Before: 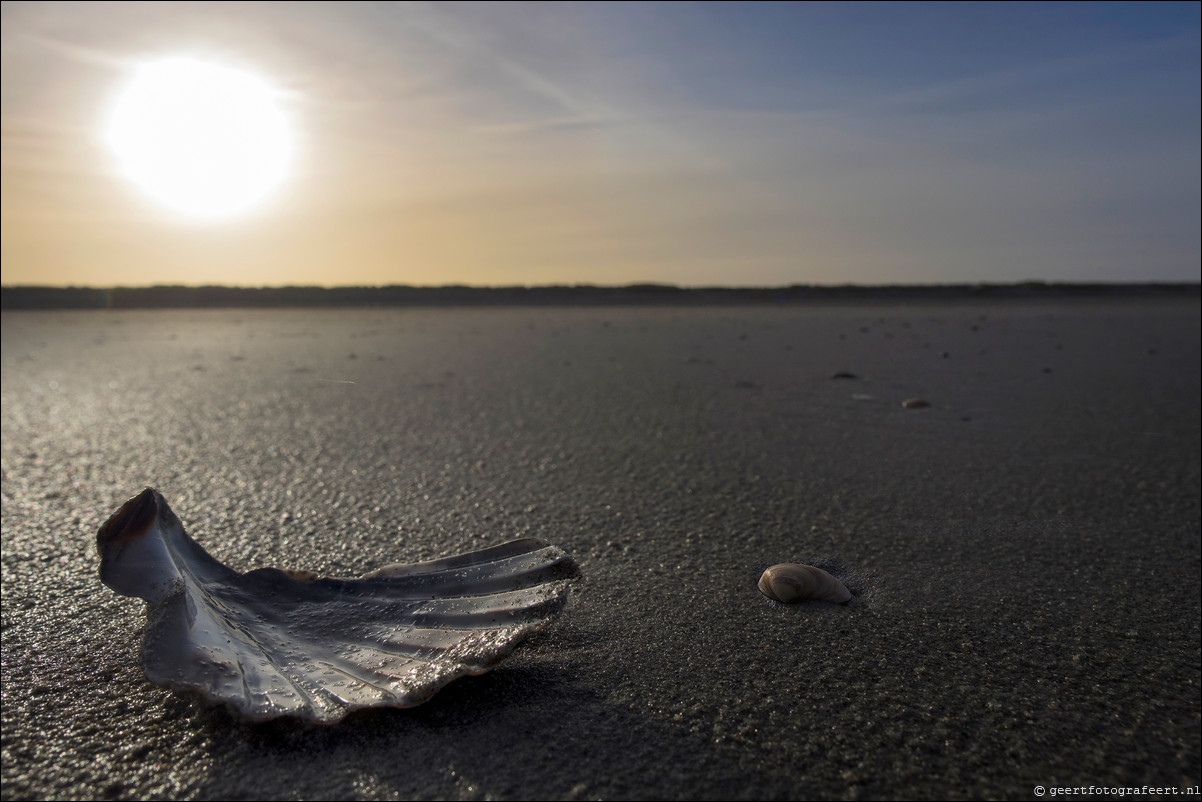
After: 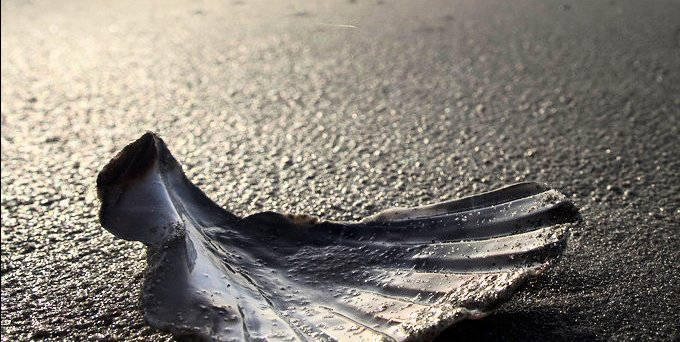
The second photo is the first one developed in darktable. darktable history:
base curve: curves: ch0 [(0, 0) (0.007, 0.004) (0.027, 0.03) (0.046, 0.07) (0.207, 0.54) (0.442, 0.872) (0.673, 0.972) (1, 1)]
crop: top 44.485%, right 43.384%, bottom 12.816%
sharpen: amount 0.201
